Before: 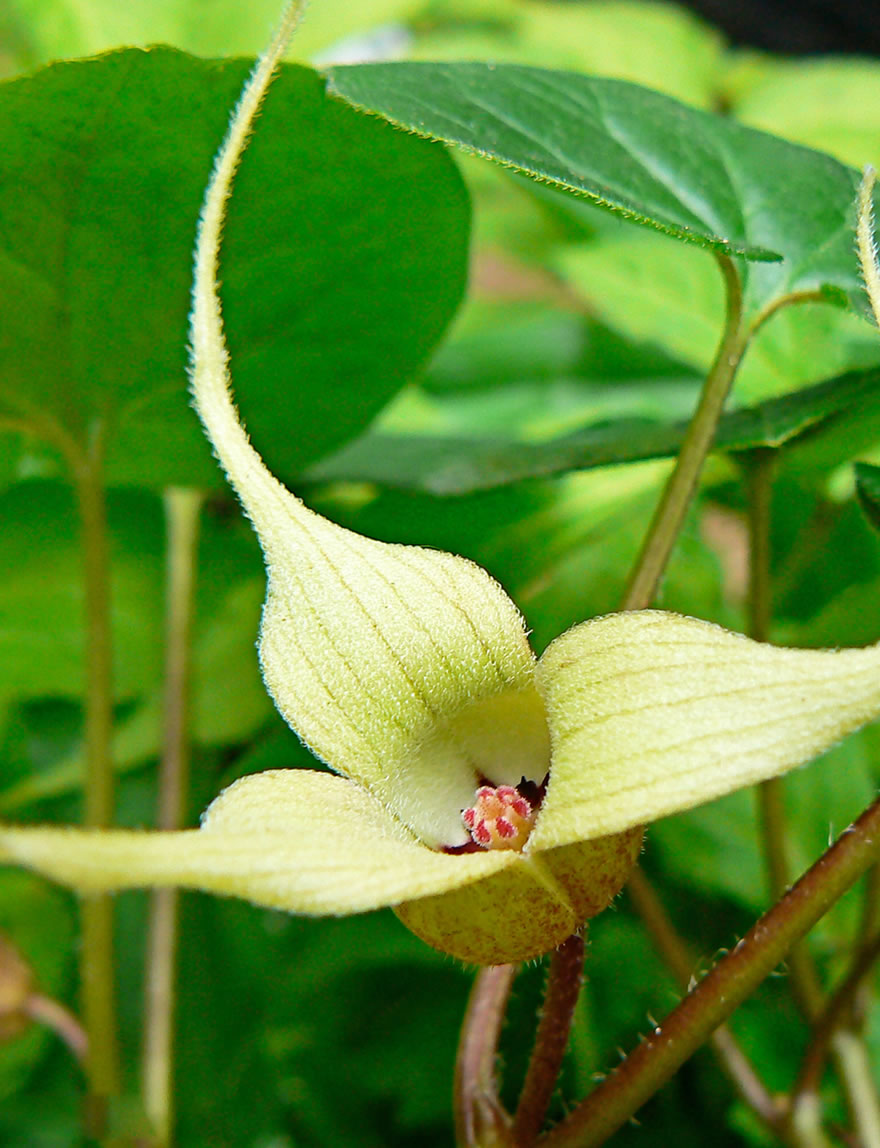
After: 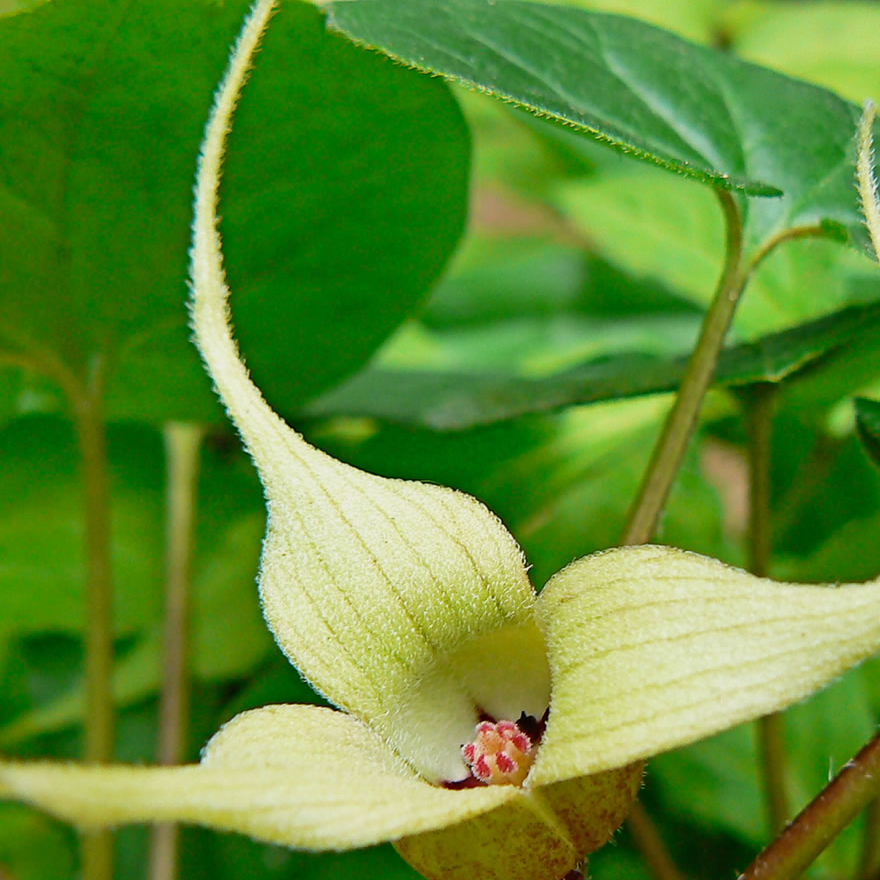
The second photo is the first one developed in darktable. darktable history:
crop: top 5.667%, bottom 17.637%
levels: levels [0, 0.492, 0.984]
exposure: exposure -0.293 EV, compensate highlight preservation false
